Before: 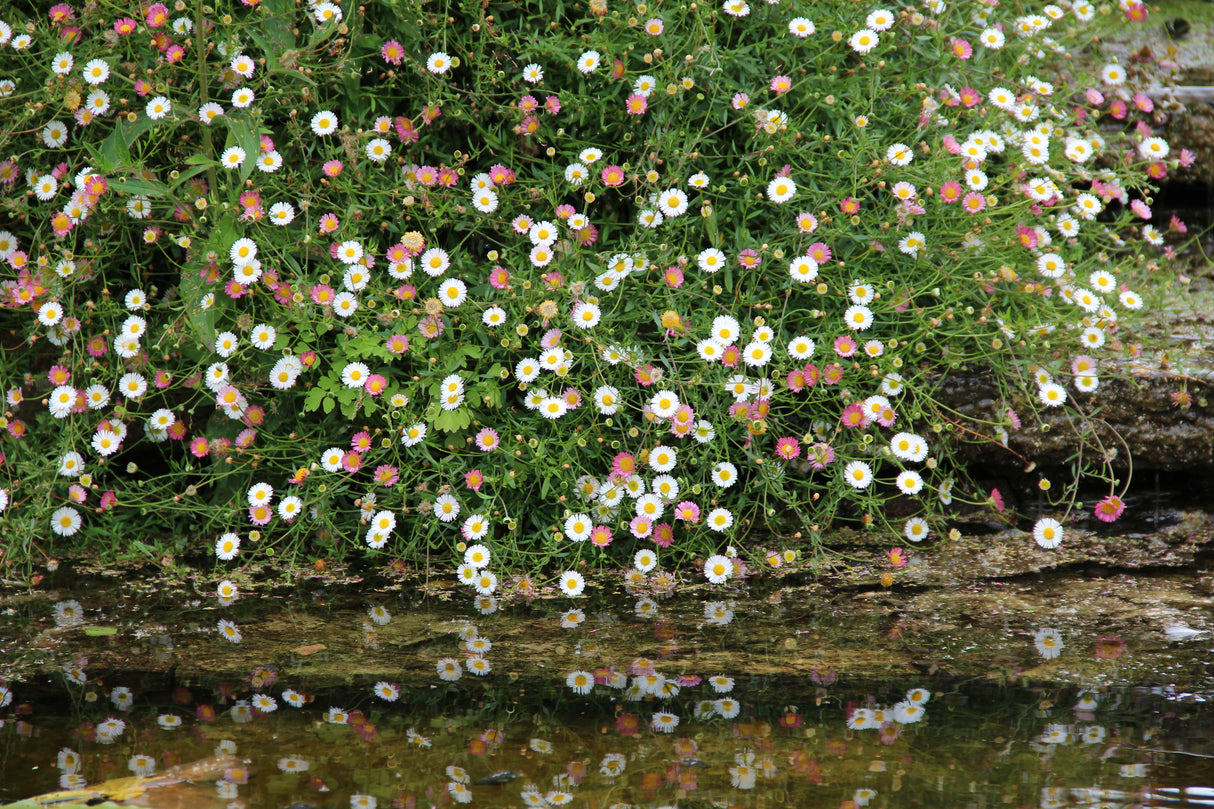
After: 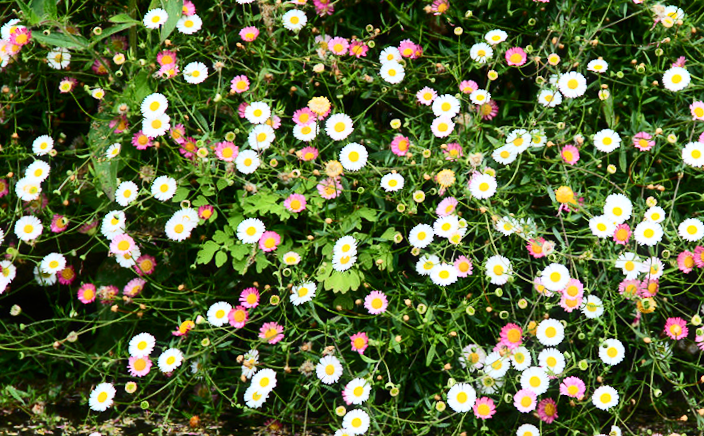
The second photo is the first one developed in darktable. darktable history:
rotate and perspective: rotation -1.68°, lens shift (vertical) -0.146, crop left 0.049, crop right 0.912, crop top 0.032, crop bottom 0.96
crop and rotate: angle -4.99°, left 2.122%, top 6.945%, right 27.566%, bottom 30.519%
haze removal: strength -0.05
contrast brightness saturation: contrast 0.4, brightness 0.05, saturation 0.25
